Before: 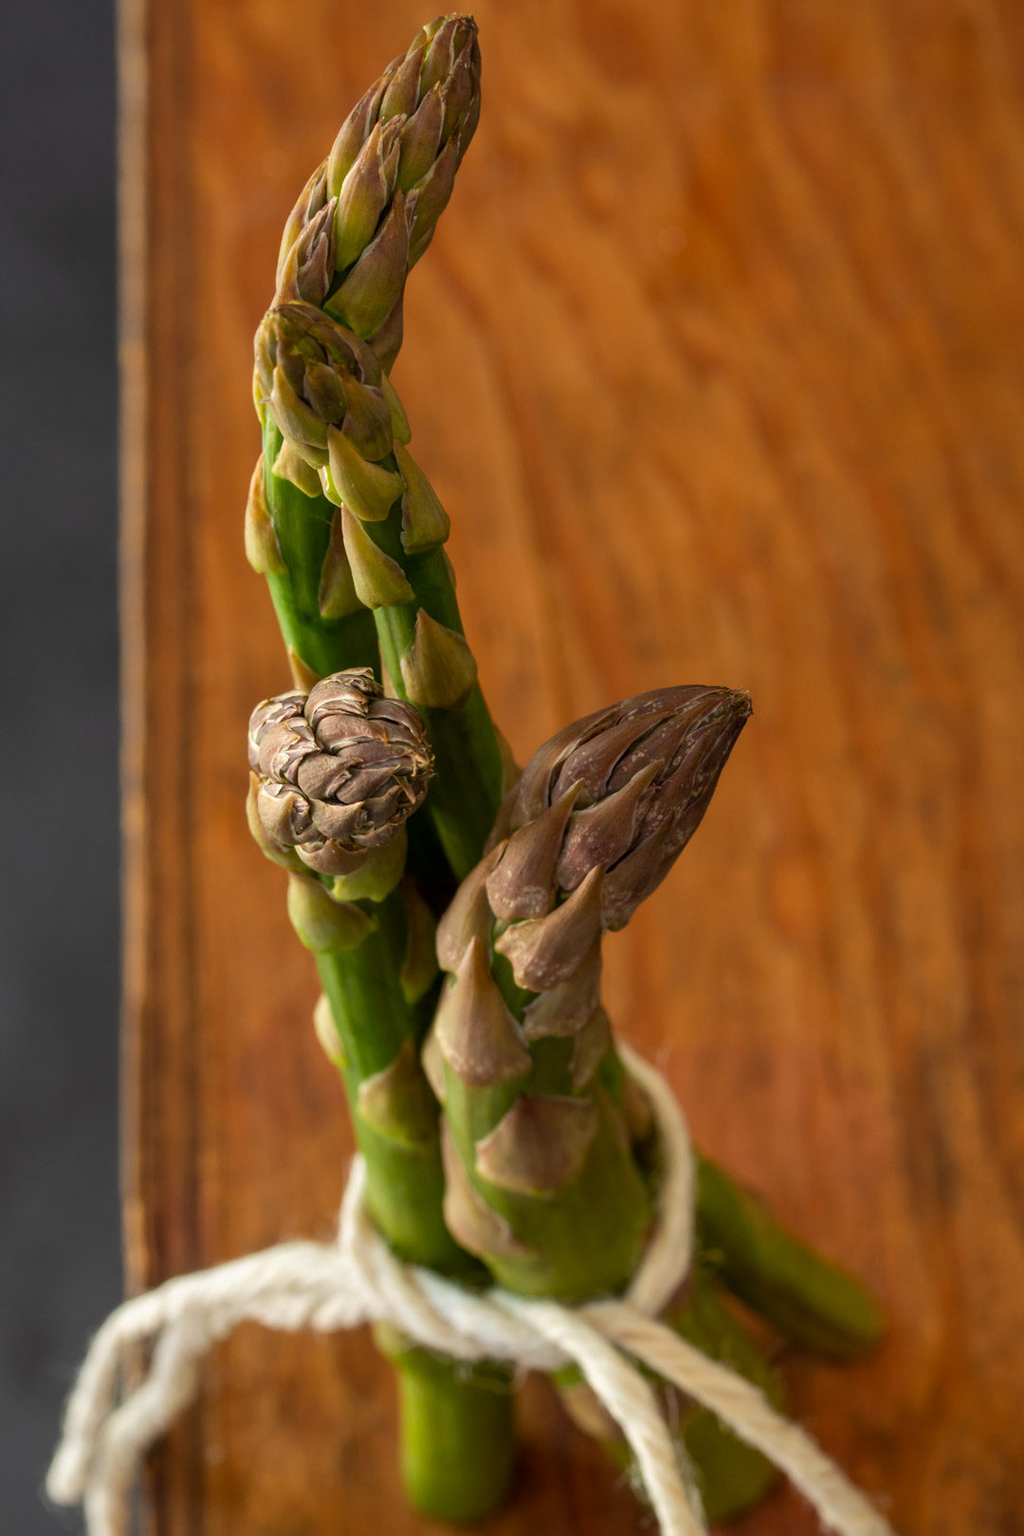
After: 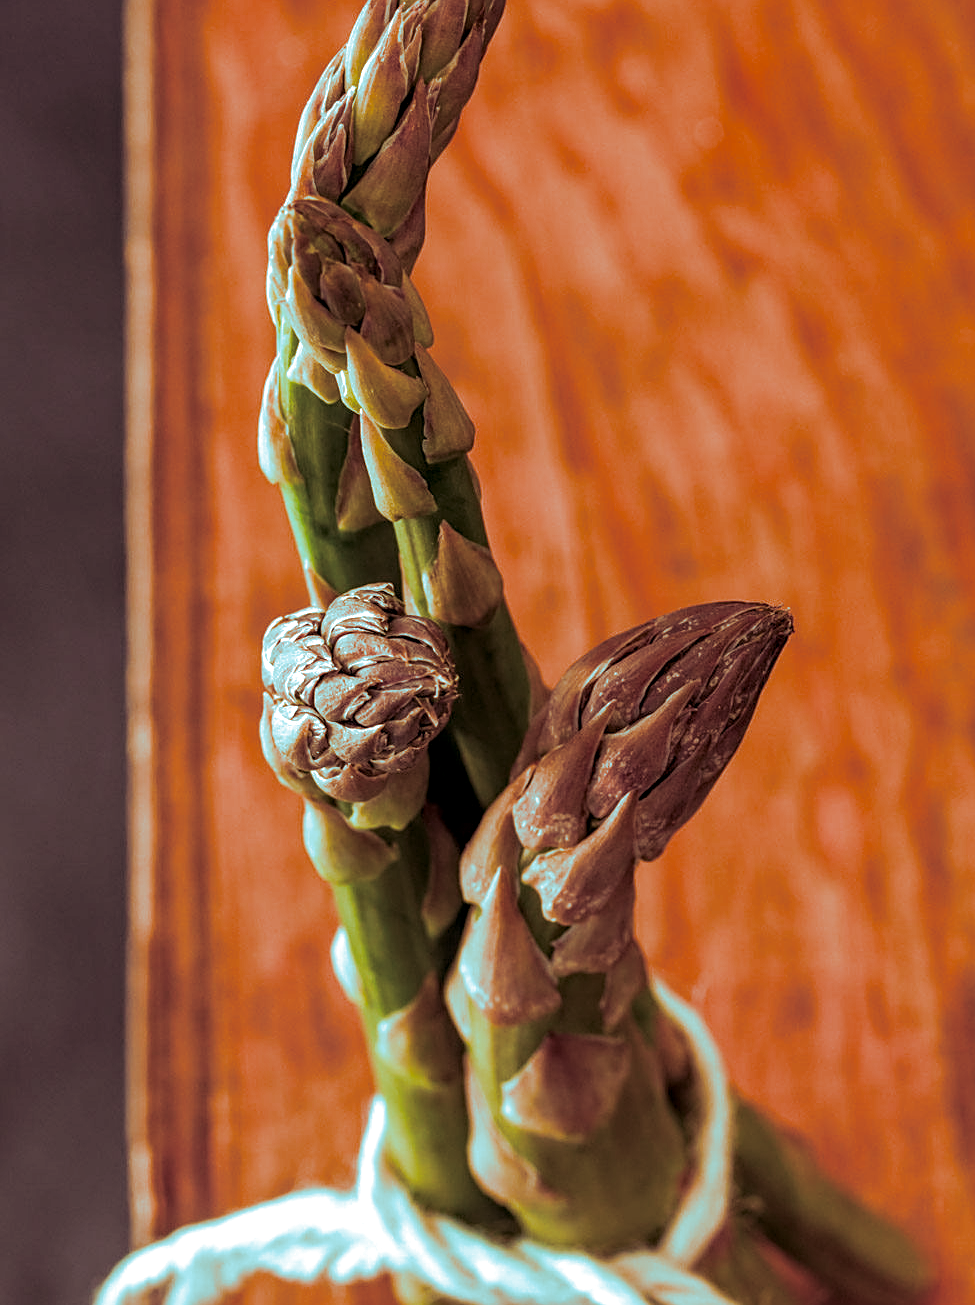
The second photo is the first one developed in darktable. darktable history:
haze removal: compatibility mode true, adaptive false
exposure: black level correction 0, exposure 0.4 EV, compensate exposure bias true, compensate highlight preservation false
white balance: red 1.123, blue 0.83
crop: top 7.49%, right 9.717%, bottom 11.943%
local contrast: on, module defaults
sharpen: on, module defaults
split-toning: shadows › hue 327.6°, highlights › hue 198°, highlights › saturation 0.55, balance -21.25, compress 0%
